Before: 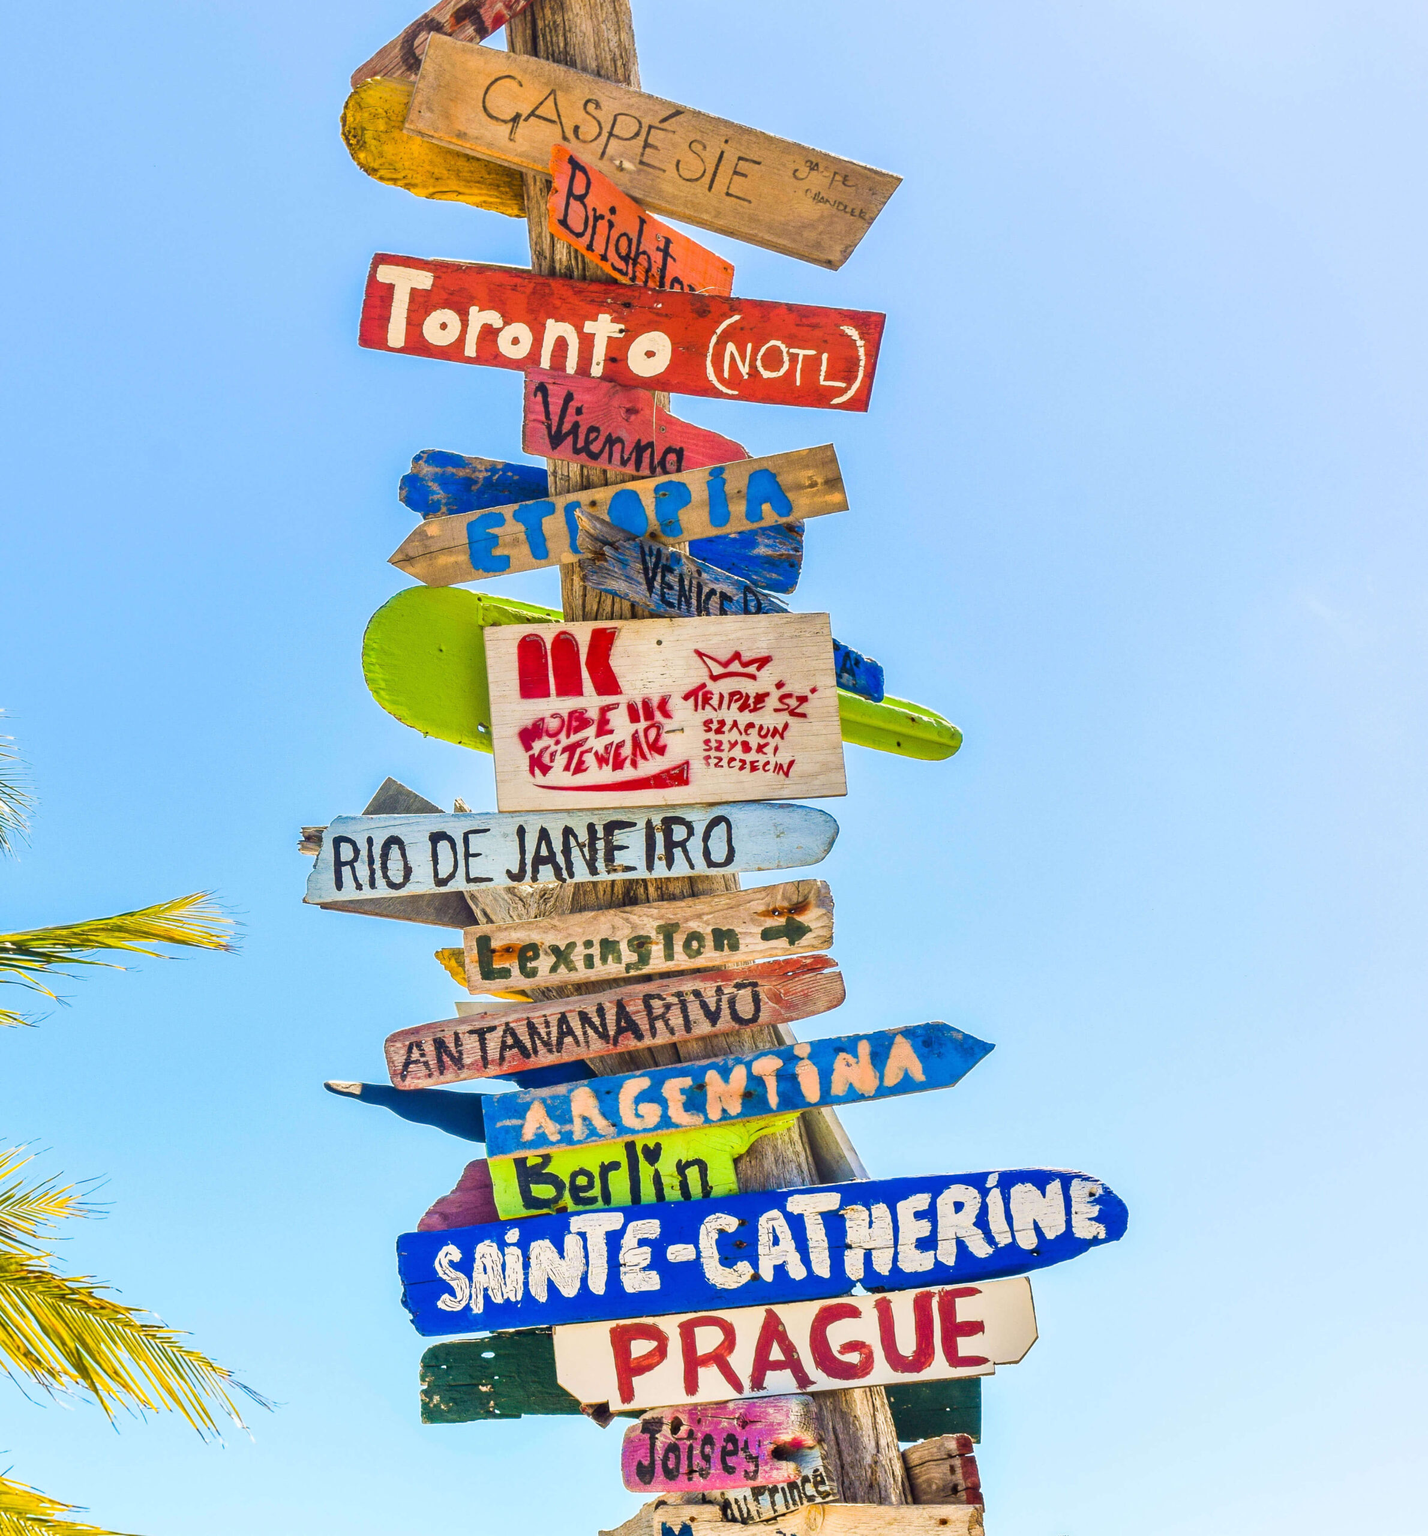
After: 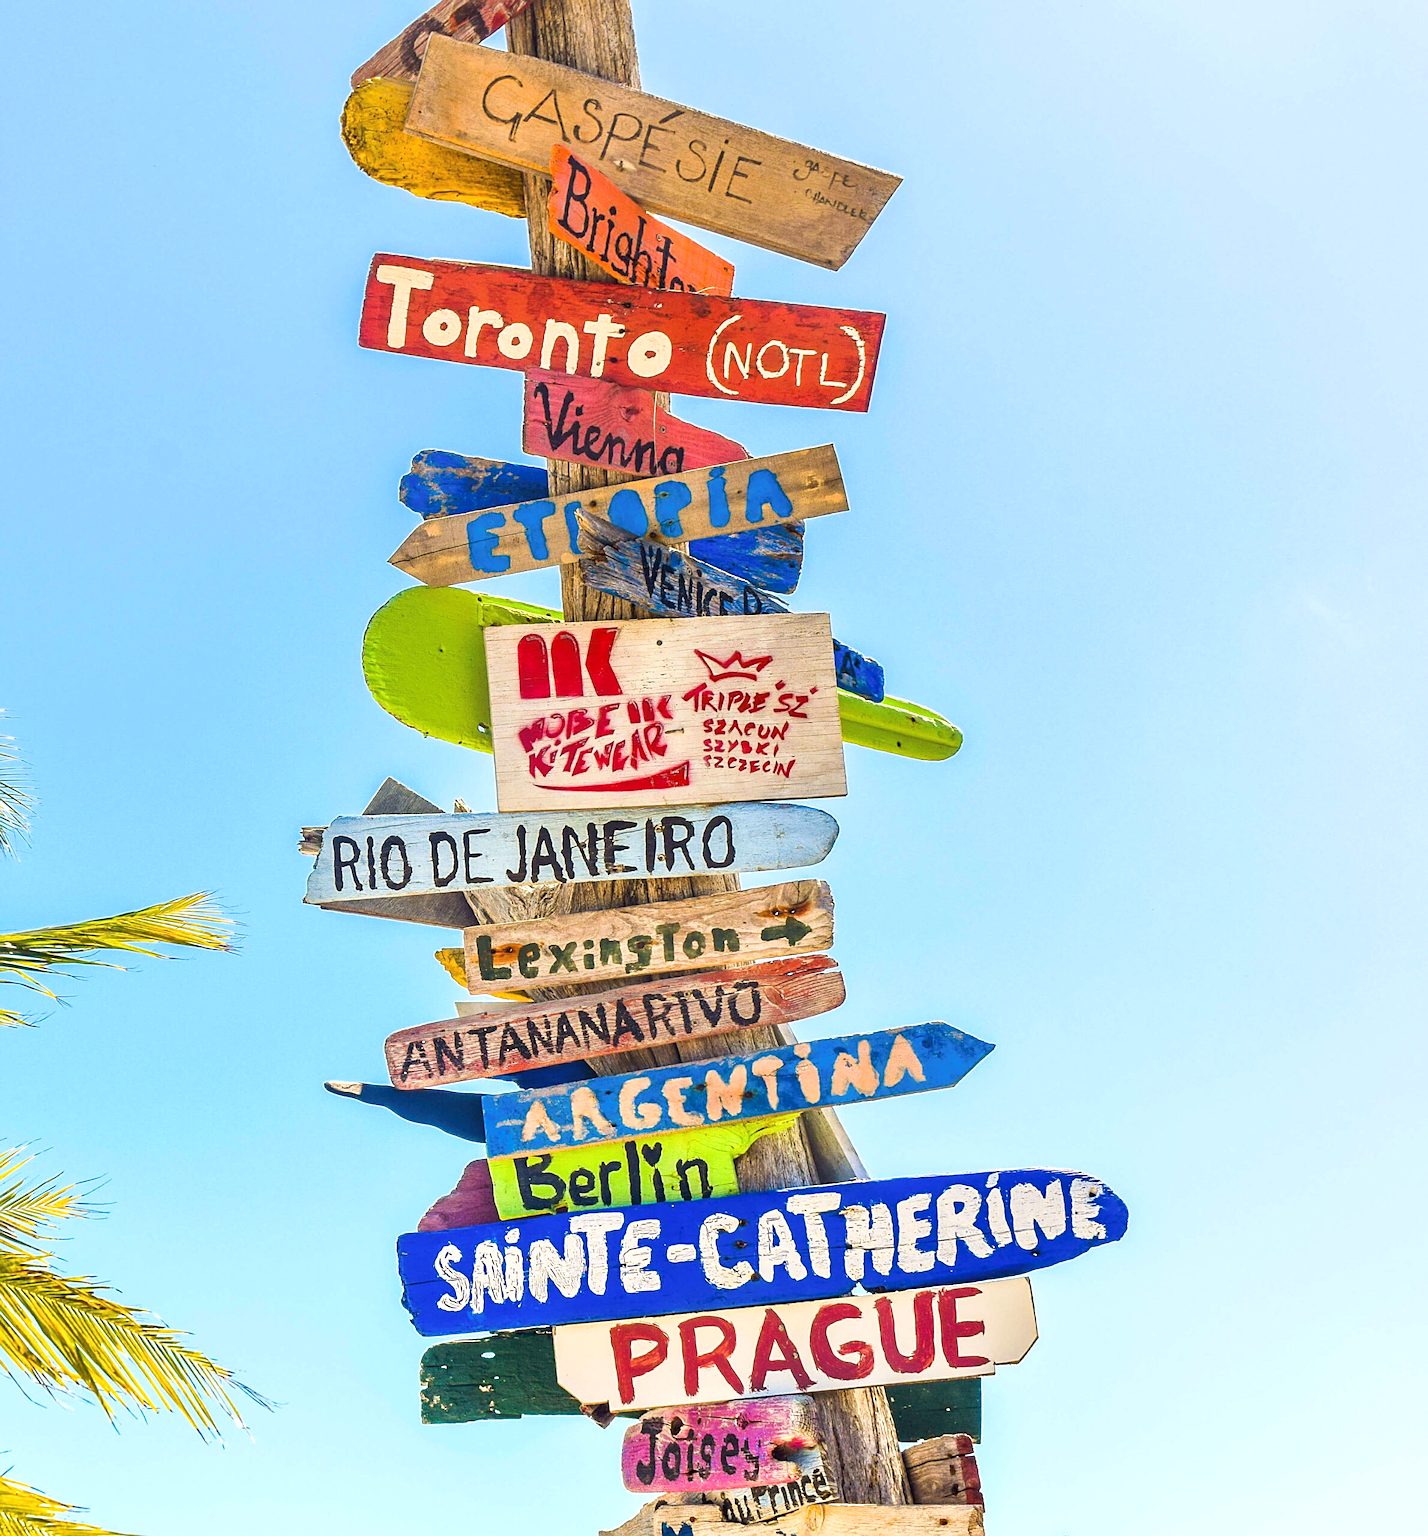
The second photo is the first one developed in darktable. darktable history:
tone curve: curves: ch0 [(0, 0) (0.003, 0.013) (0.011, 0.017) (0.025, 0.028) (0.044, 0.049) (0.069, 0.07) (0.1, 0.103) (0.136, 0.143) (0.177, 0.186) (0.224, 0.232) (0.277, 0.282) (0.335, 0.333) (0.399, 0.405) (0.468, 0.477) (0.543, 0.54) (0.623, 0.627) (0.709, 0.709) (0.801, 0.798) (0.898, 0.902) (1, 1)], preserve colors none
sharpen: on, module defaults
exposure: exposure 0.207 EV, compensate highlight preservation false
